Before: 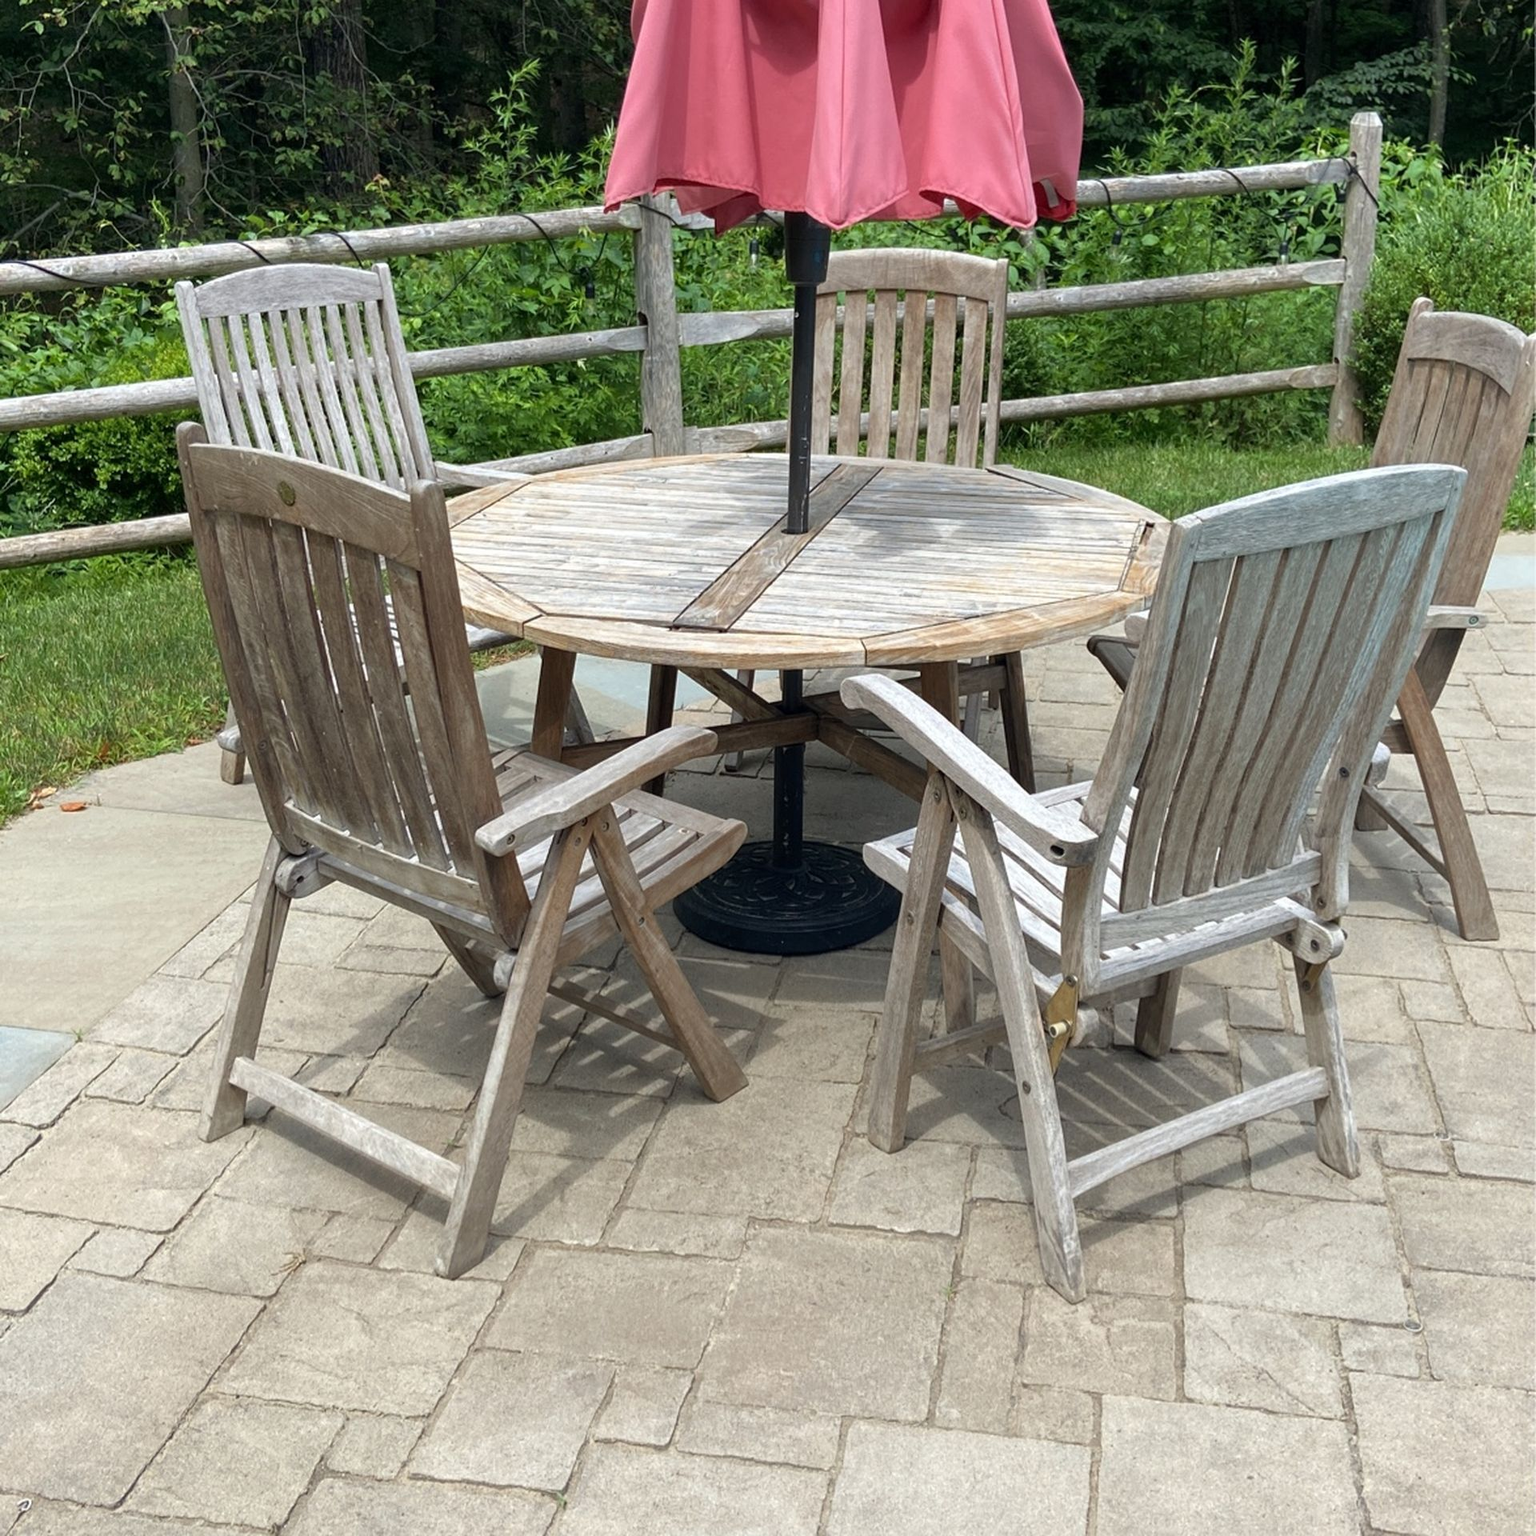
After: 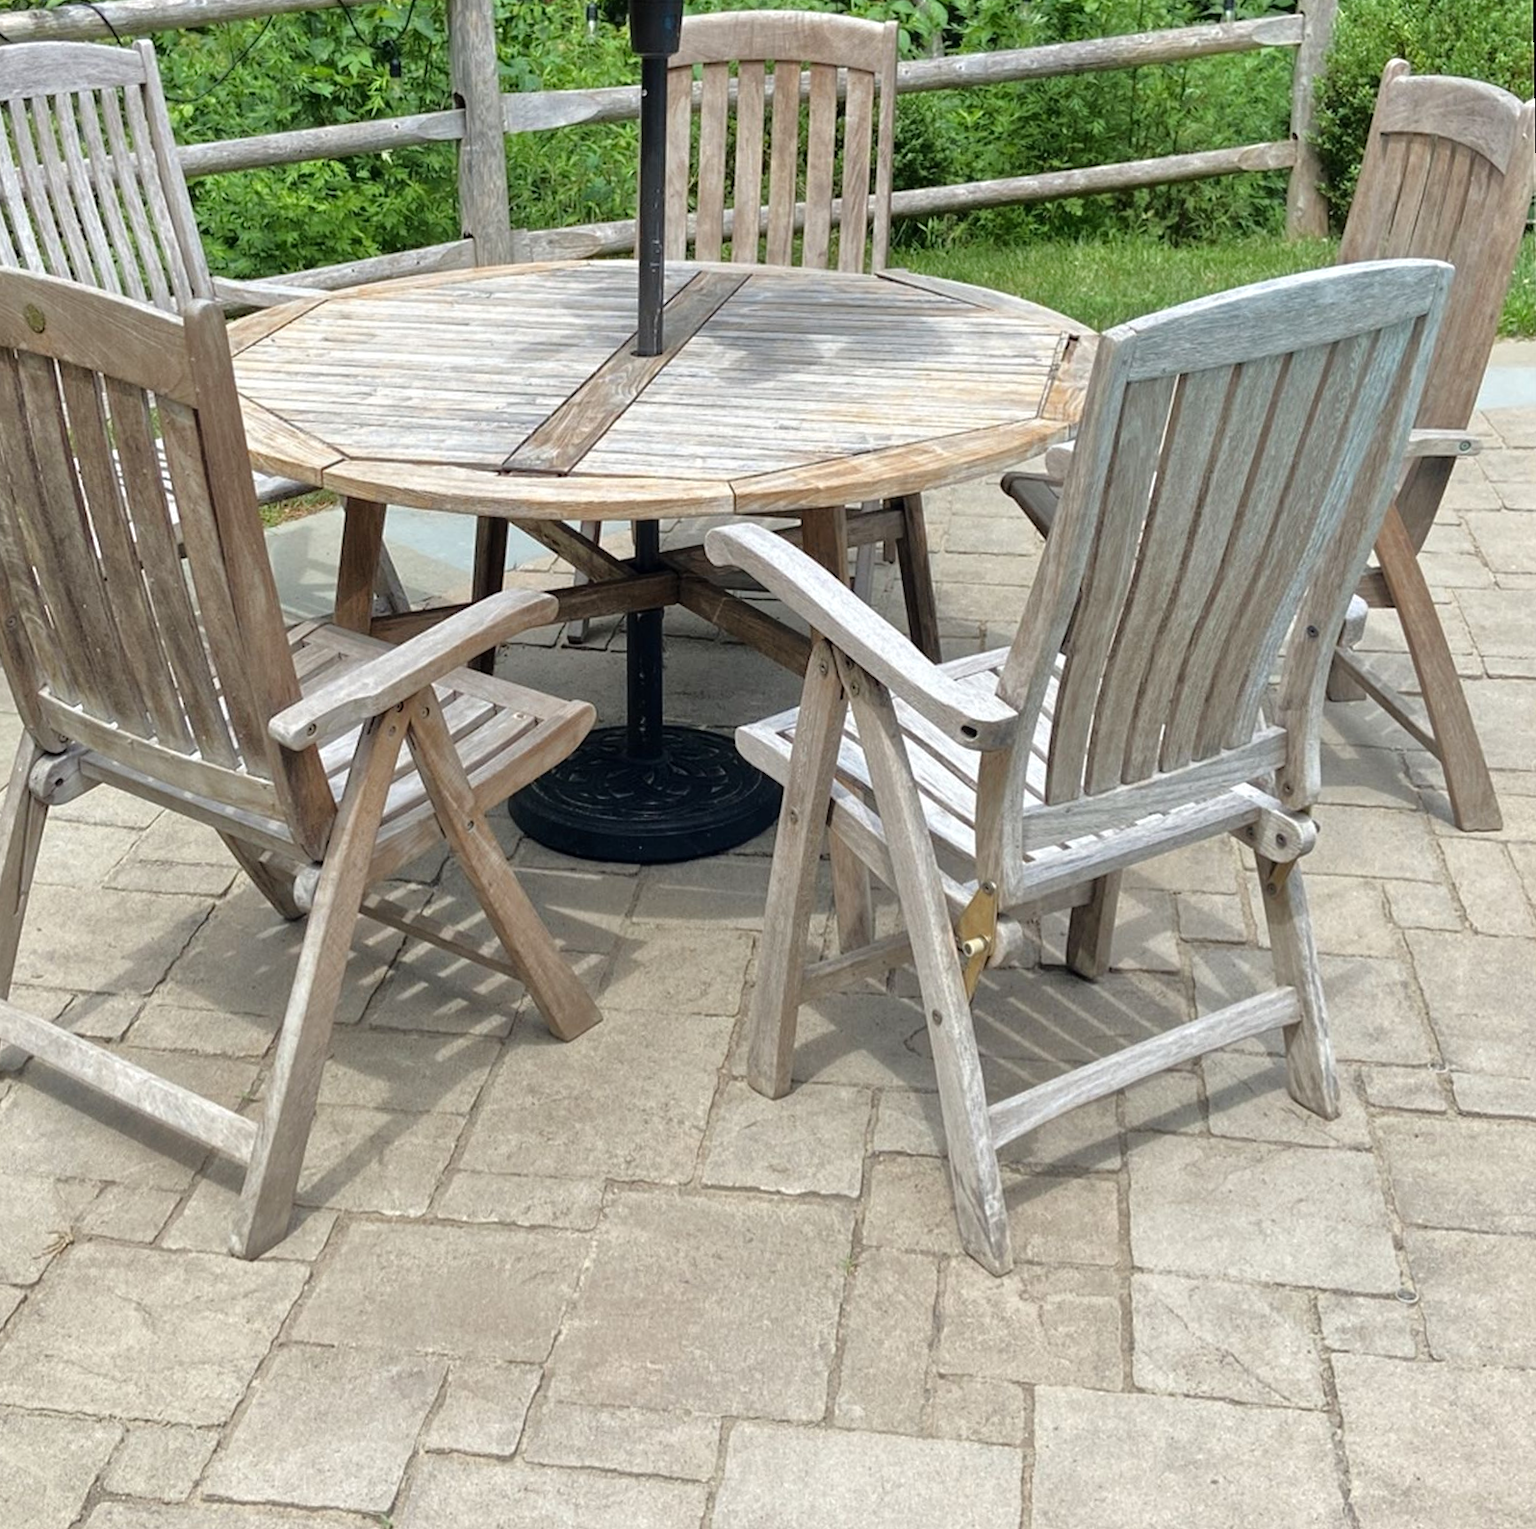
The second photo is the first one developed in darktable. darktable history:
rotate and perspective: rotation -1°, crop left 0.011, crop right 0.989, crop top 0.025, crop bottom 0.975
tone equalizer: -8 EV 0.001 EV, -7 EV -0.004 EV, -6 EV 0.009 EV, -5 EV 0.032 EV, -4 EV 0.276 EV, -3 EV 0.644 EV, -2 EV 0.584 EV, -1 EV 0.187 EV, +0 EV 0.024 EV
crop: left 16.315%, top 14.246%
